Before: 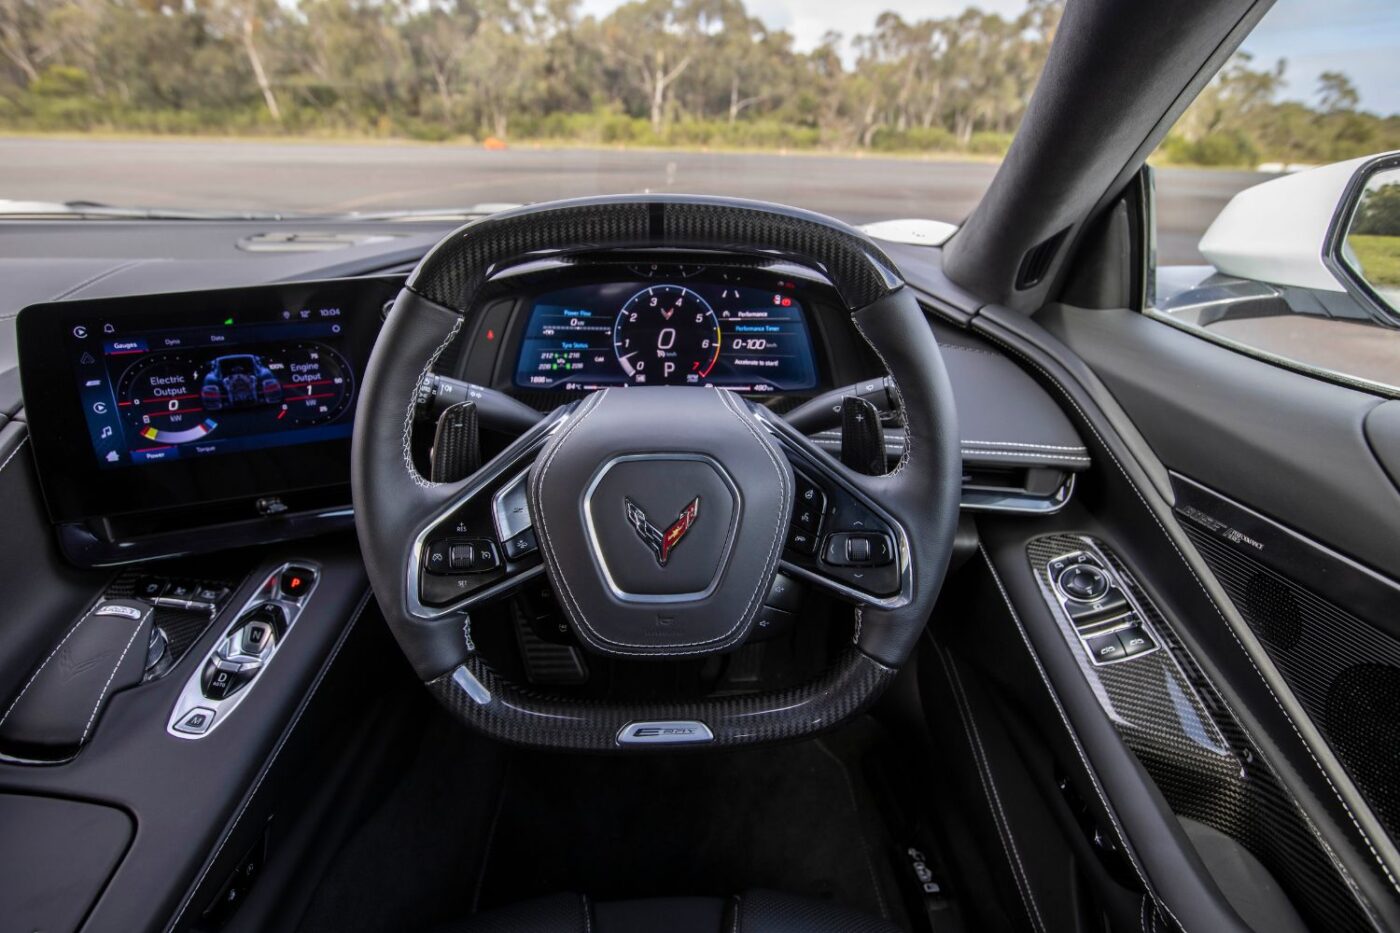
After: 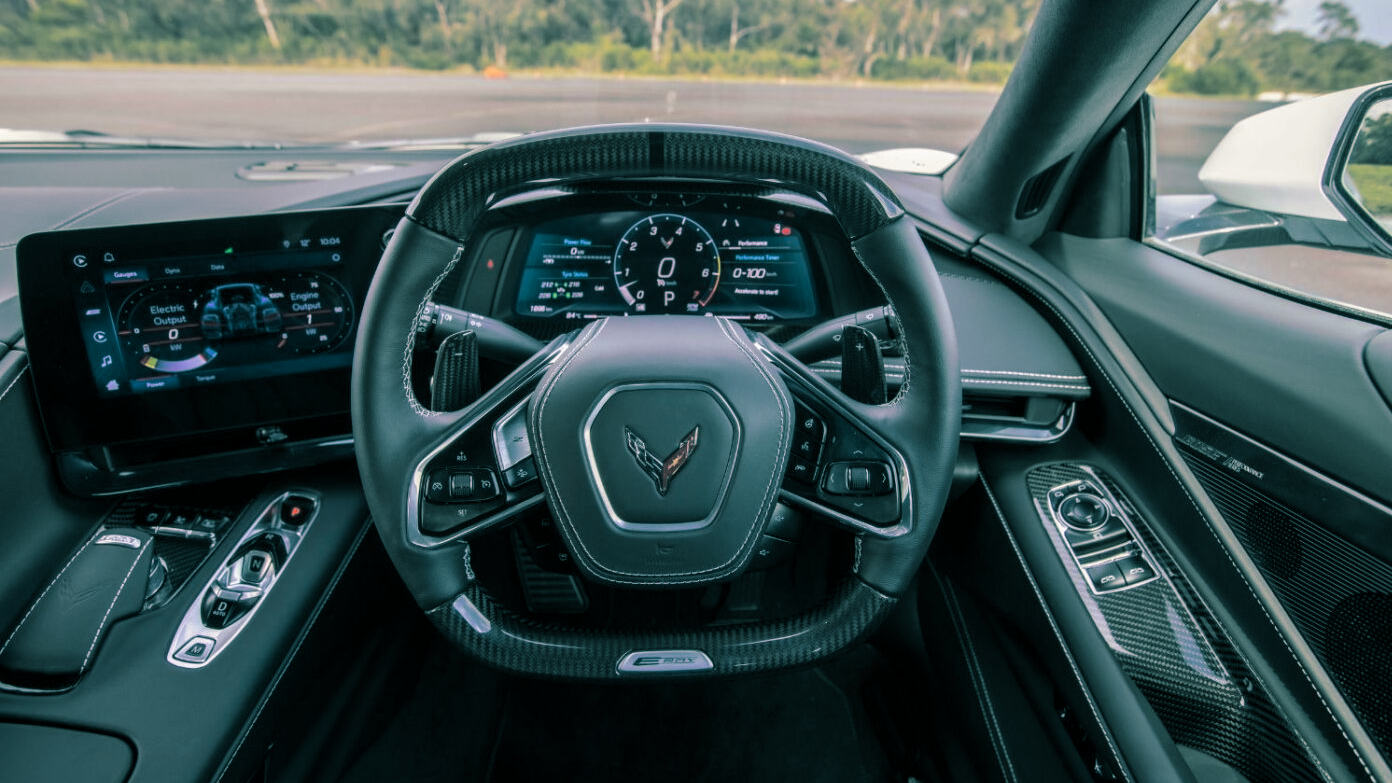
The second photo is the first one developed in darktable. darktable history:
crop: top 7.625%, bottom 8.027%
split-toning: shadows › hue 186.43°, highlights › hue 49.29°, compress 30.29%
